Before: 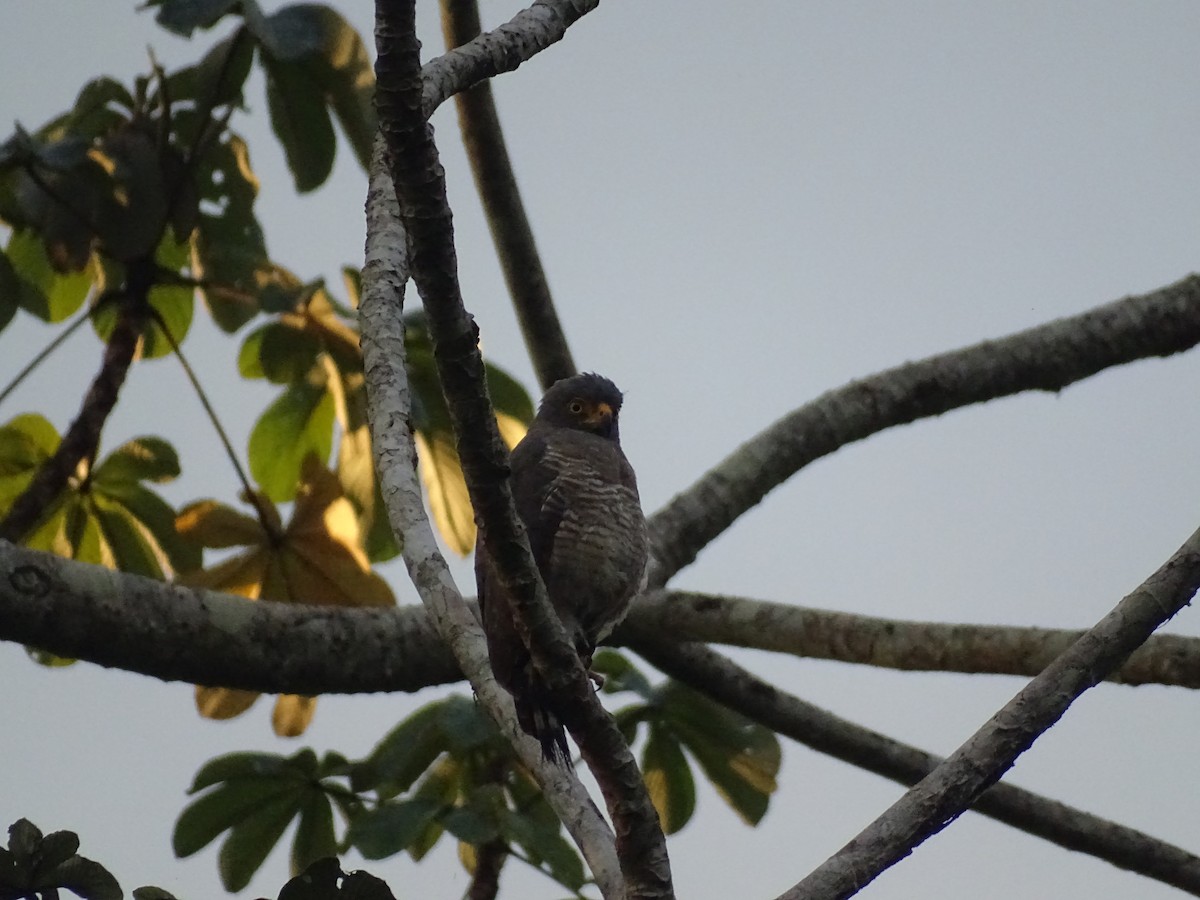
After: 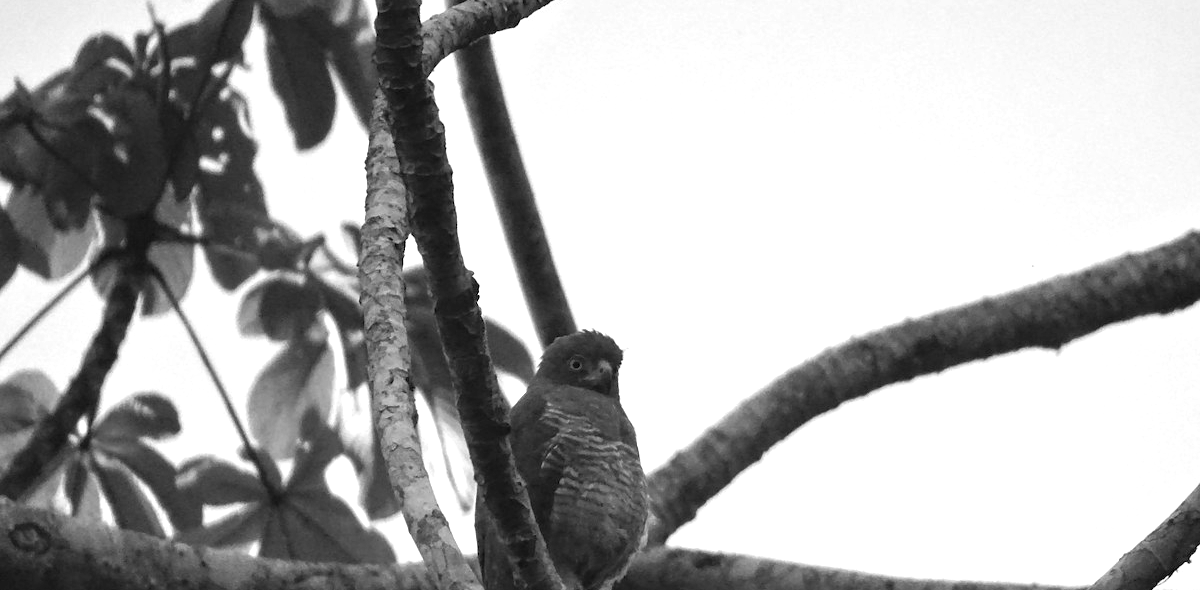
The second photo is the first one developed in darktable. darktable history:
tone equalizer: -8 EV 1 EV, -7 EV 1 EV, -6 EV 1 EV, -5 EV 1 EV, -4 EV 1 EV, -3 EV 0.75 EV, -2 EV 0.5 EV, -1 EV 0.25 EV
monochrome: on, module defaults
crop and rotate: top 4.848%, bottom 29.503%
levels: levels [0, 0.492, 0.984]
color balance rgb: linear chroma grading › global chroma 9%, perceptual saturation grading › global saturation 36%, perceptual saturation grading › shadows 35%, perceptual brilliance grading › global brilliance 15%, perceptual brilliance grading › shadows -35%, global vibrance 15%
exposure: exposure 0.6 EV, compensate highlight preservation false
white balance: red 1.029, blue 0.92
